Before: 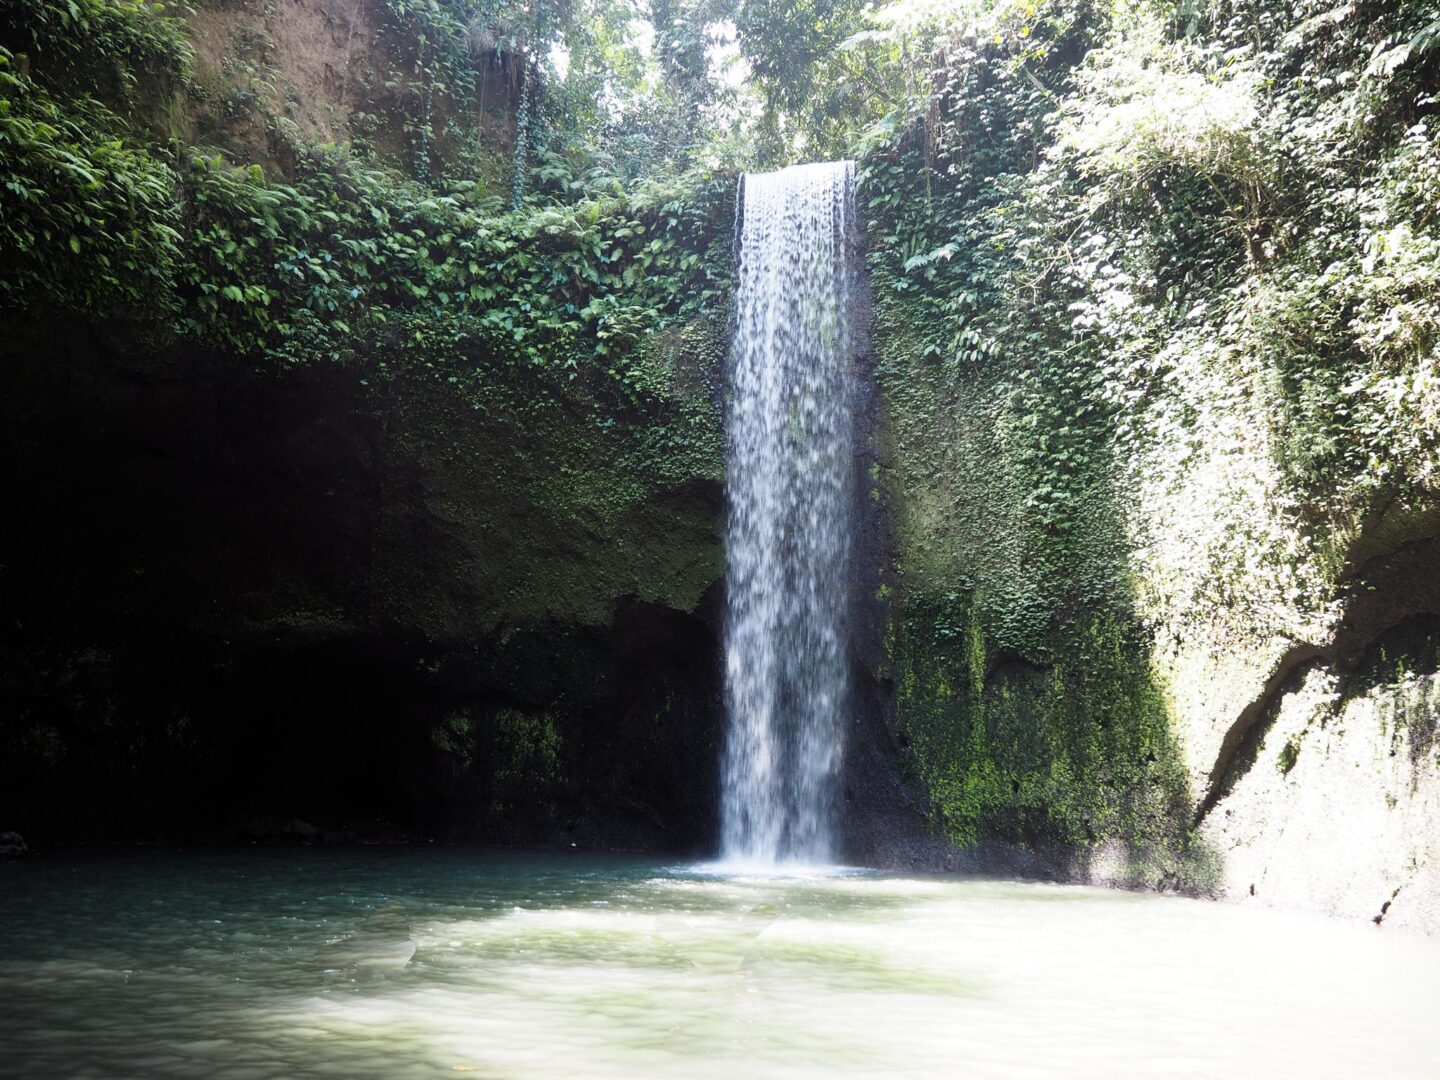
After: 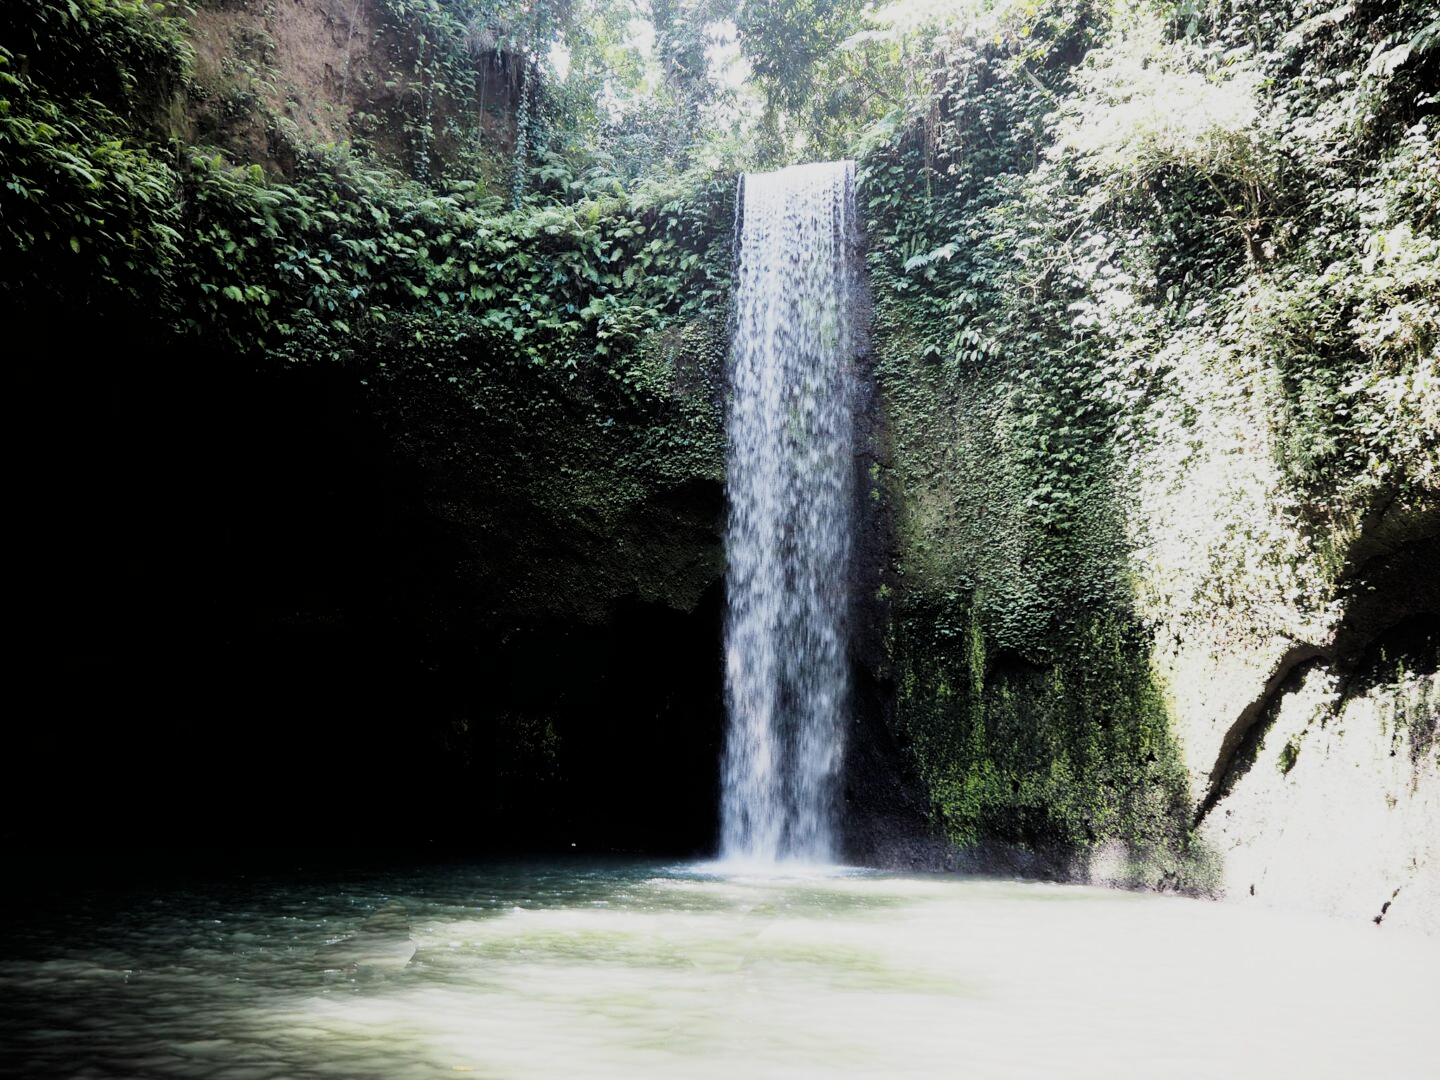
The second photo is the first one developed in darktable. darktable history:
filmic rgb: black relative exposure -5.04 EV, white relative exposure 3.97 EV, hardness 2.88, contrast 1.298, highlights saturation mix -28.62%
